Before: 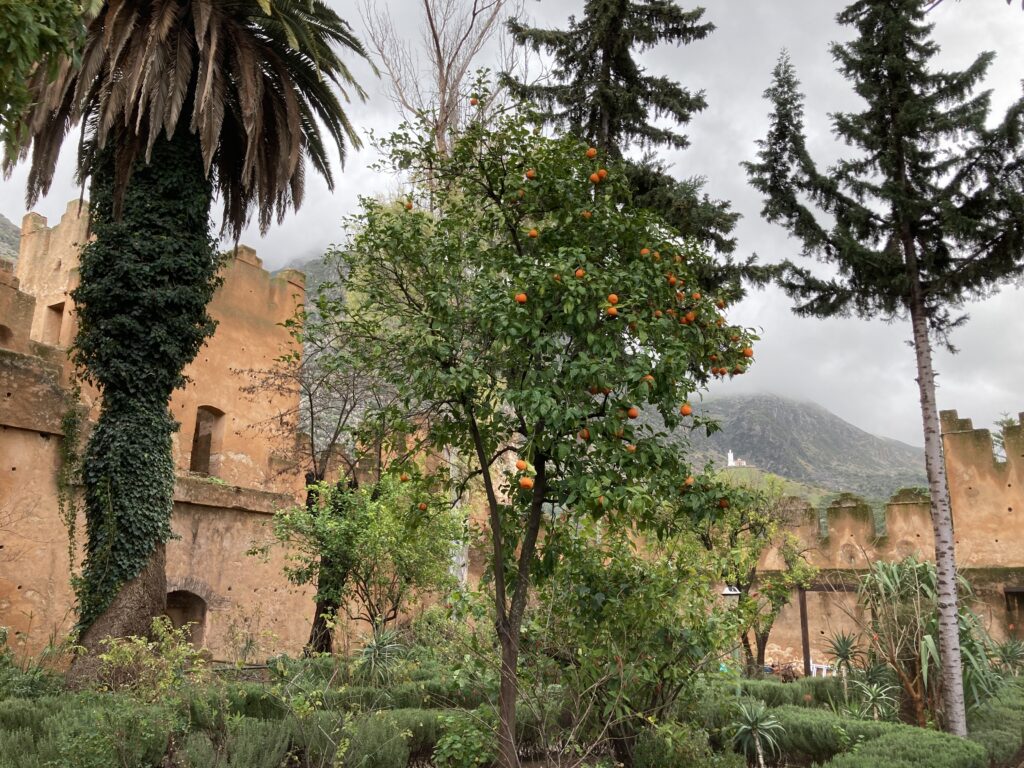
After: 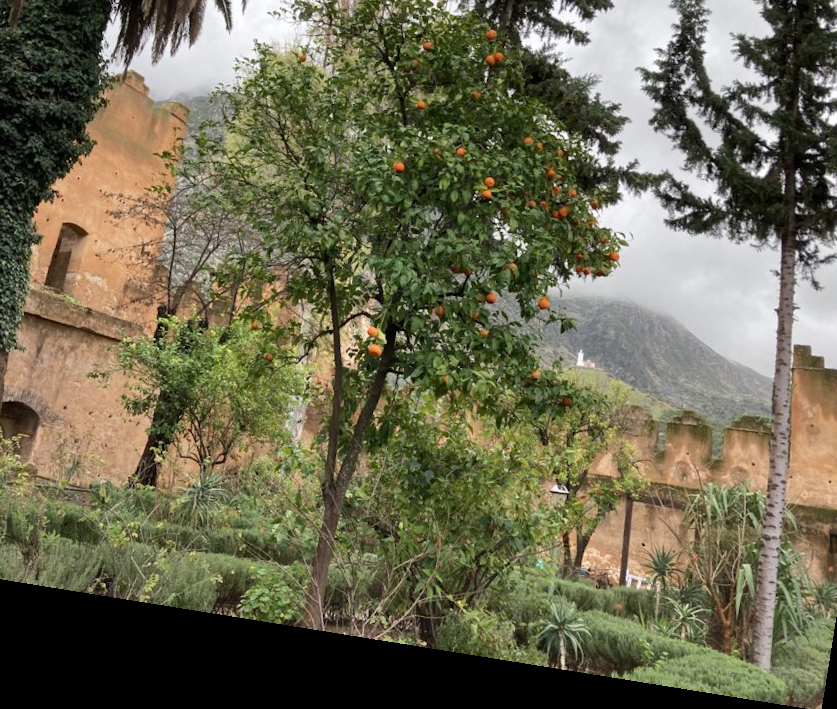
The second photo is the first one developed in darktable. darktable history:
crop: left 16.871%, top 22.857%, right 9.116%
shadows and highlights: radius 100.41, shadows 50.55, highlights -64.36, highlights color adjustment 49.82%, soften with gaussian
rotate and perspective: rotation 9.12°, automatic cropping off
